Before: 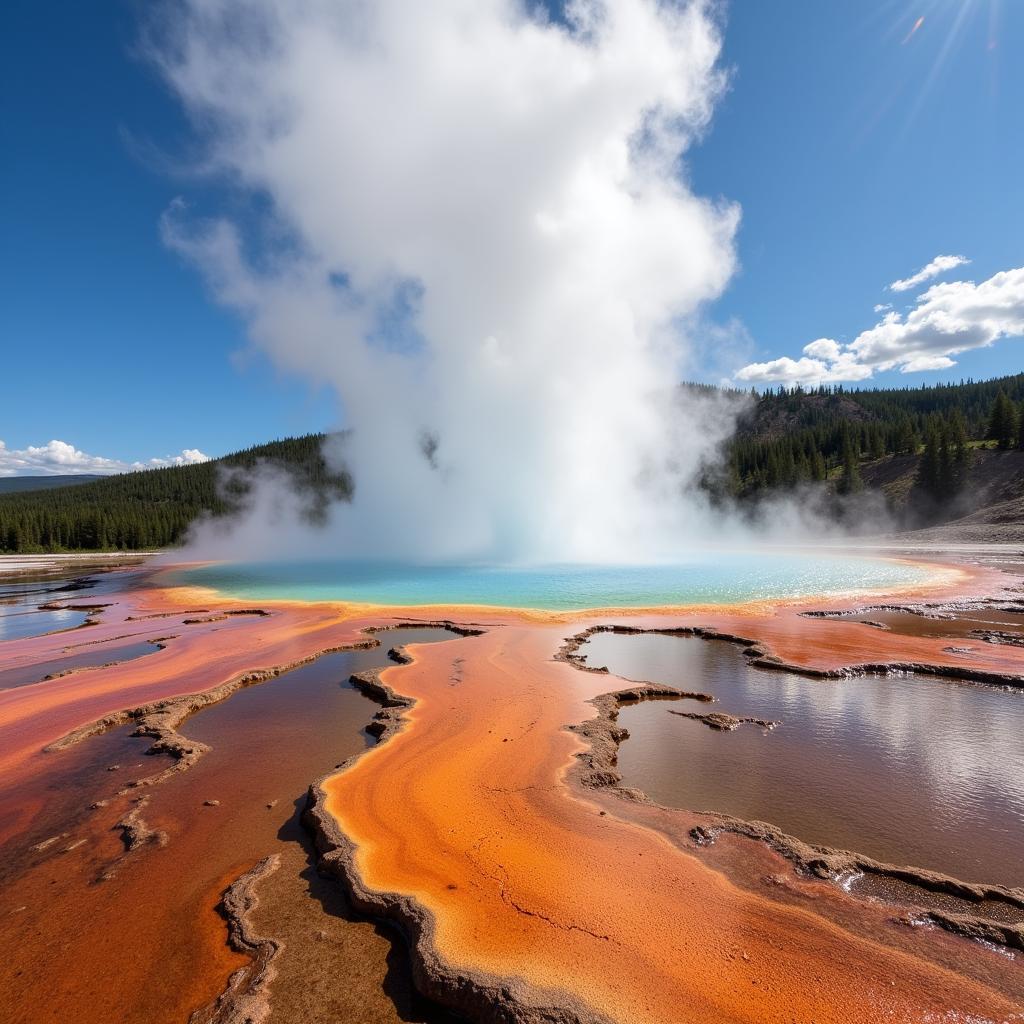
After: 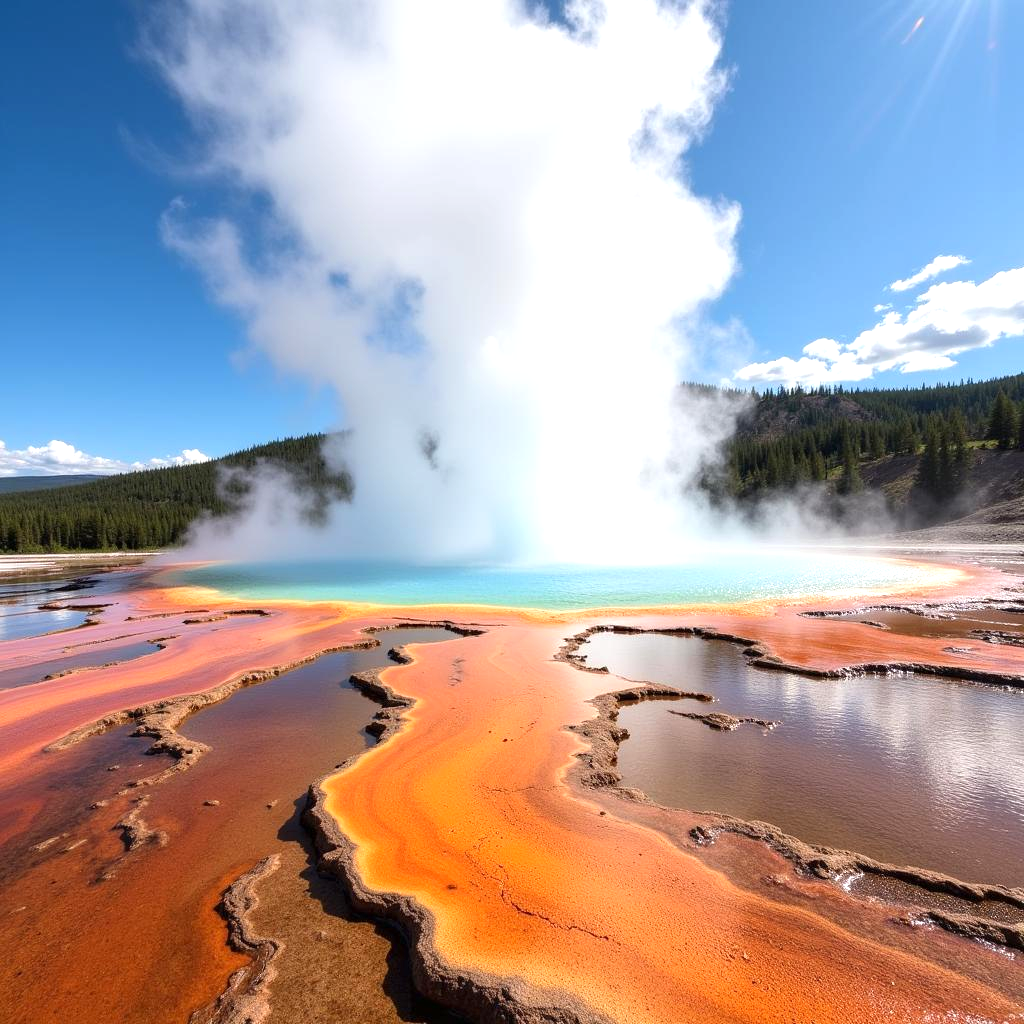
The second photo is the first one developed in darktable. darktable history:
exposure: exposure 0.606 EV, compensate highlight preservation false
